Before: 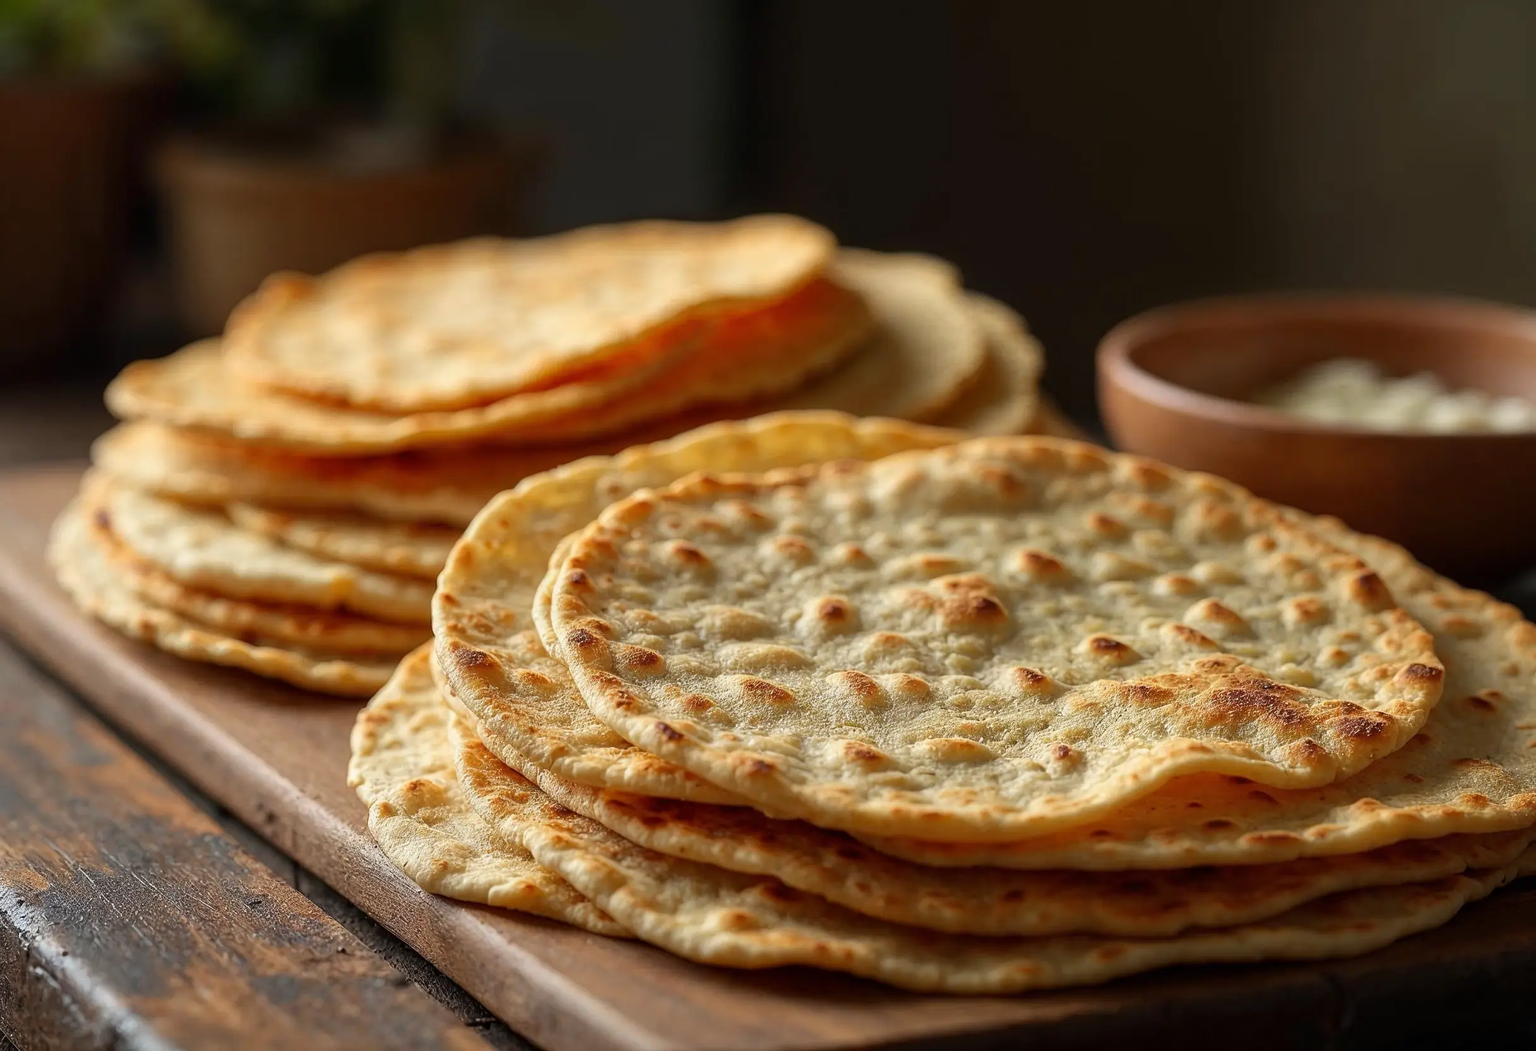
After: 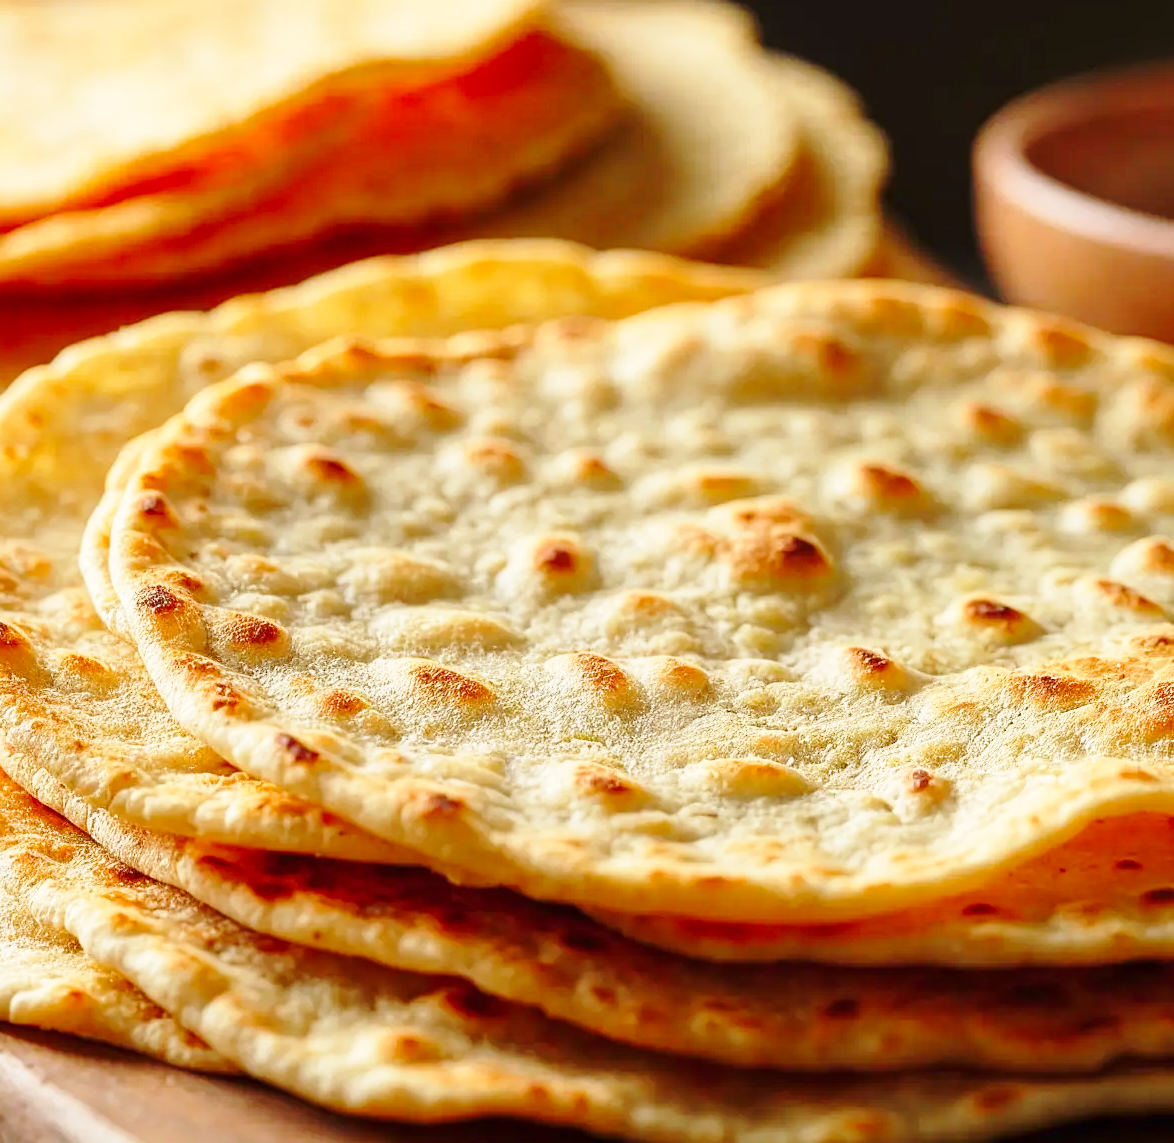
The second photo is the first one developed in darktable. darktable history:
crop: left 31.379%, top 24.658%, right 20.326%, bottom 6.628%
levels: levels [0, 0.478, 1]
base curve: curves: ch0 [(0, 0) (0.028, 0.03) (0.121, 0.232) (0.46, 0.748) (0.859, 0.968) (1, 1)], preserve colors none
